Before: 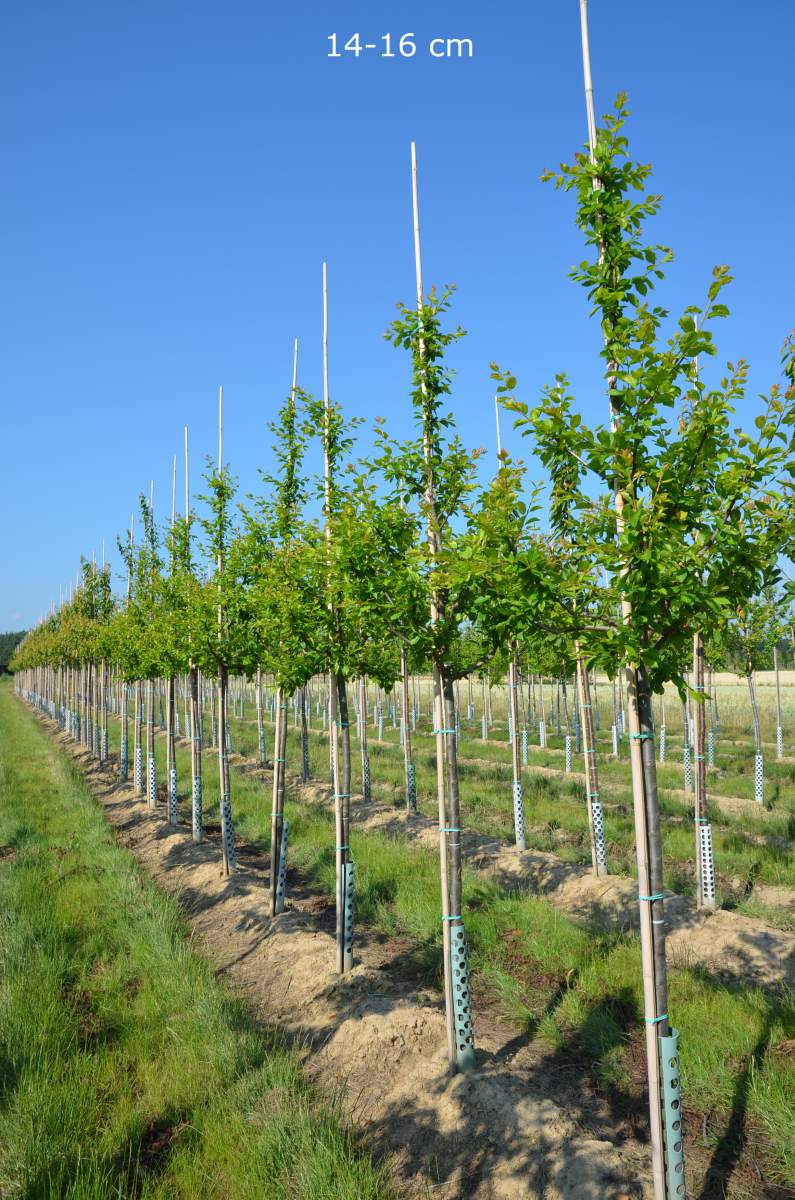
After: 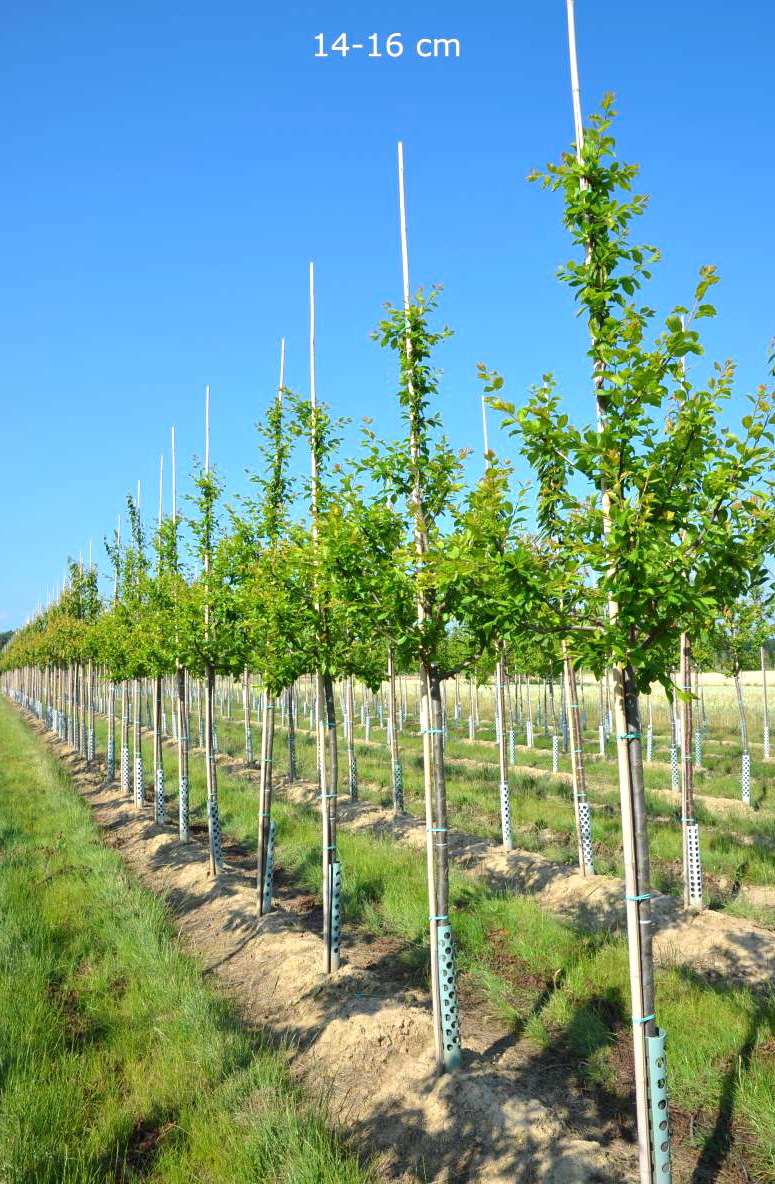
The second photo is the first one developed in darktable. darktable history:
exposure: exposure 0.507 EV, compensate highlight preservation false
color zones: curves: ch0 [(0, 0.5) (0.143, 0.5) (0.286, 0.5) (0.429, 0.5) (0.571, 0.5) (0.714, 0.476) (0.857, 0.5) (1, 0.5)]; ch2 [(0, 0.5) (0.143, 0.5) (0.286, 0.5) (0.429, 0.5) (0.571, 0.5) (0.714, 0.487) (0.857, 0.5) (1, 0.5)]
crop and rotate: left 1.774%, right 0.633%, bottom 1.28%
